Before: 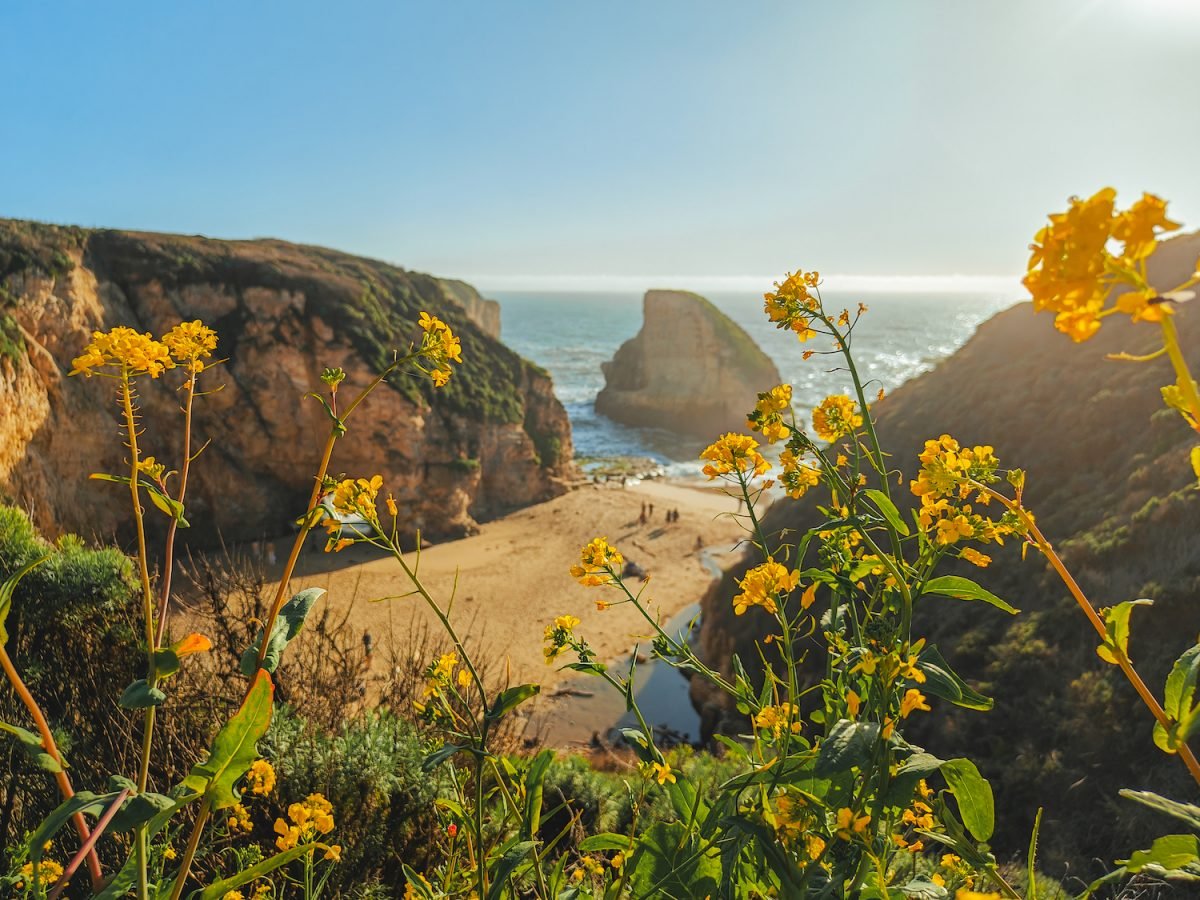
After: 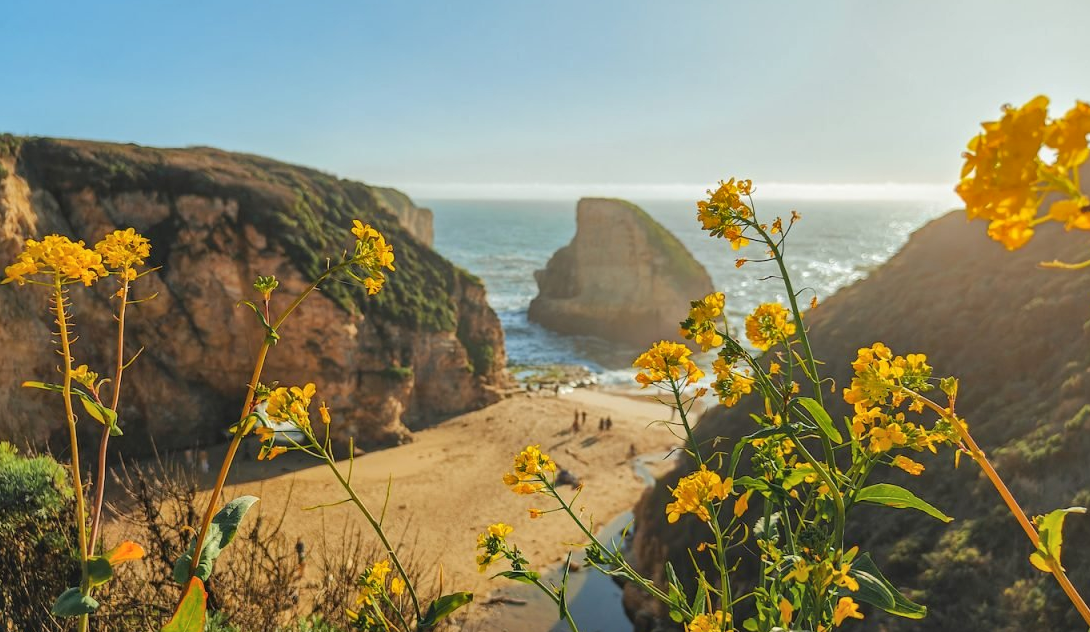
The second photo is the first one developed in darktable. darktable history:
crop: left 5.596%, top 10.314%, right 3.534%, bottom 19.395%
shadows and highlights: shadows 52.34, highlights -28.23, soften with gaussian
